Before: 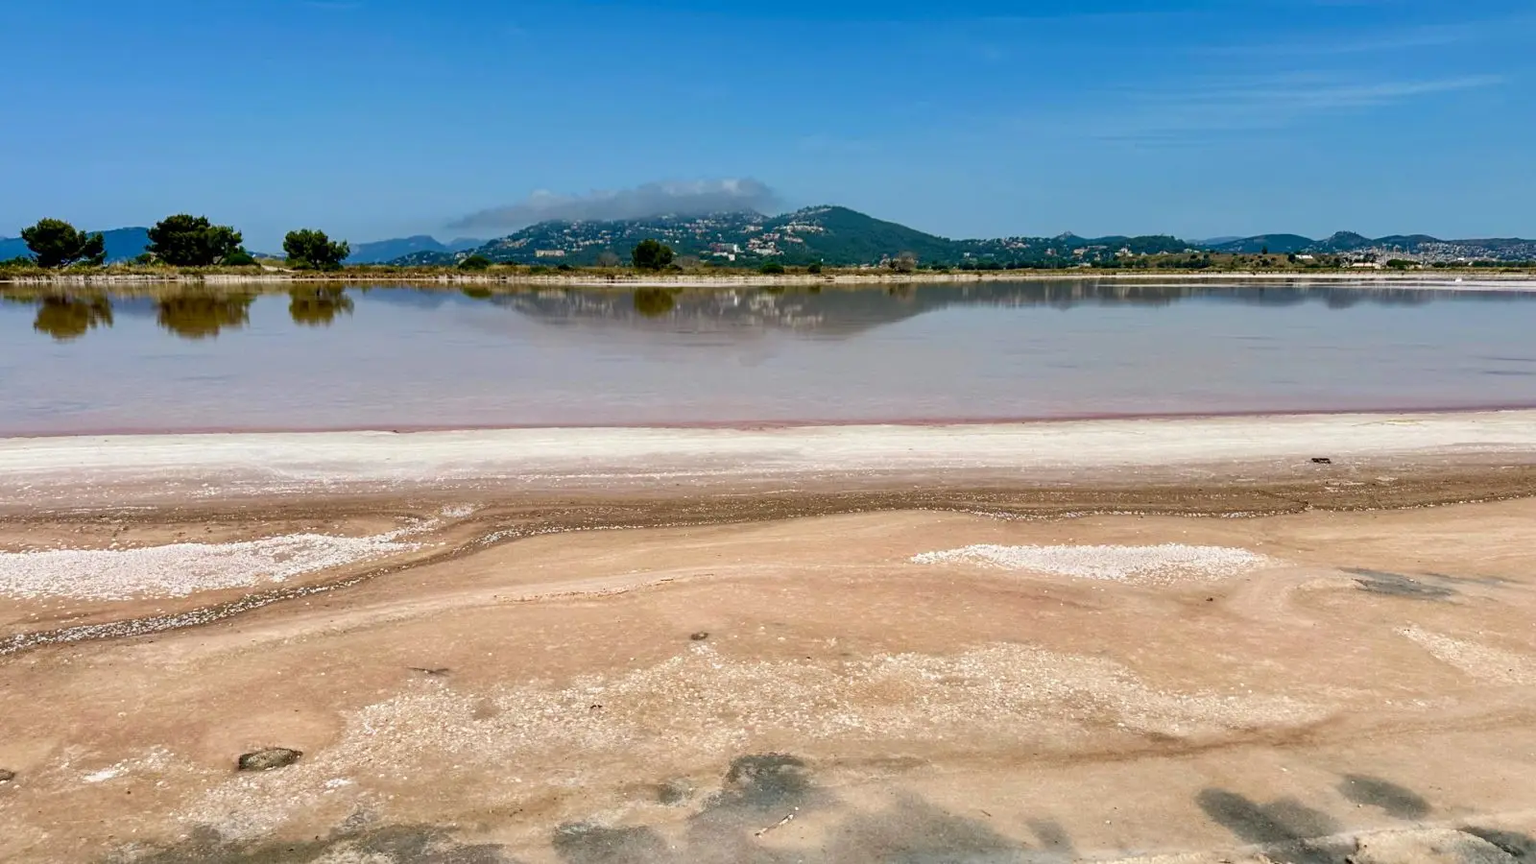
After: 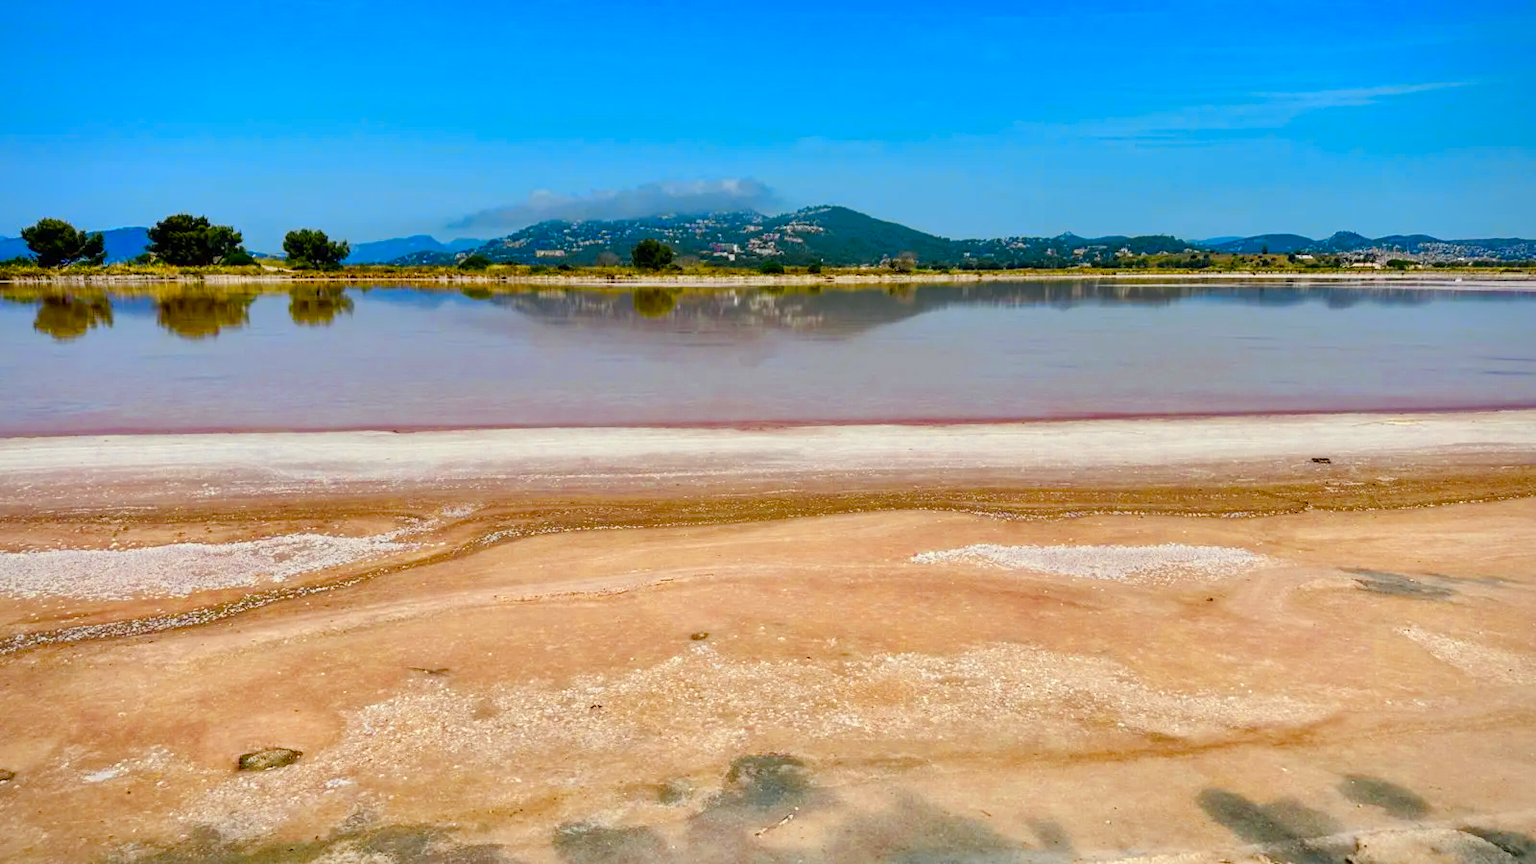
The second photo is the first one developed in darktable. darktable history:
vignetting: fall-off start 89.05%, fall-off radius 44.34%, brightness -0.383, saturation 0.007, width/height ratio 1.156
color balance rgb: power › hue 330.24°, perceptual saturation grading › global saturation 40.37%, perceptual saturation grading › highlights -25.555%, perceptual saturation grading › mid-tones 35.208%, perceptual saturation grading › shadows 35.879%, contrast -10.398%
color zones: curves: ch0 [(0.004, 0.305) (0.261, 0.623) (0.389, 0.399) (0.708, 0.571) (0.947, 0.34)]; ch1 [(0.025, 0.645) (0.229, 0.584) (0.326, 0.551) (0.484, 0.262) (0.757, 0.643)]
